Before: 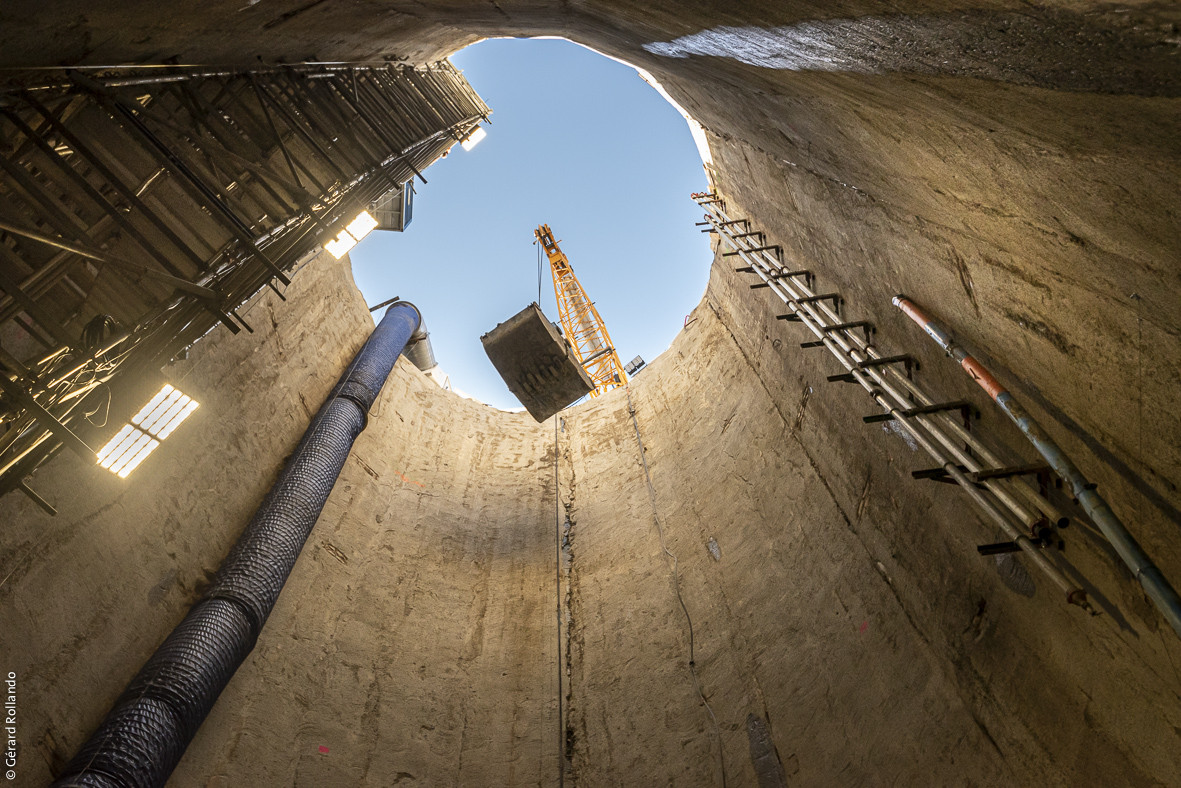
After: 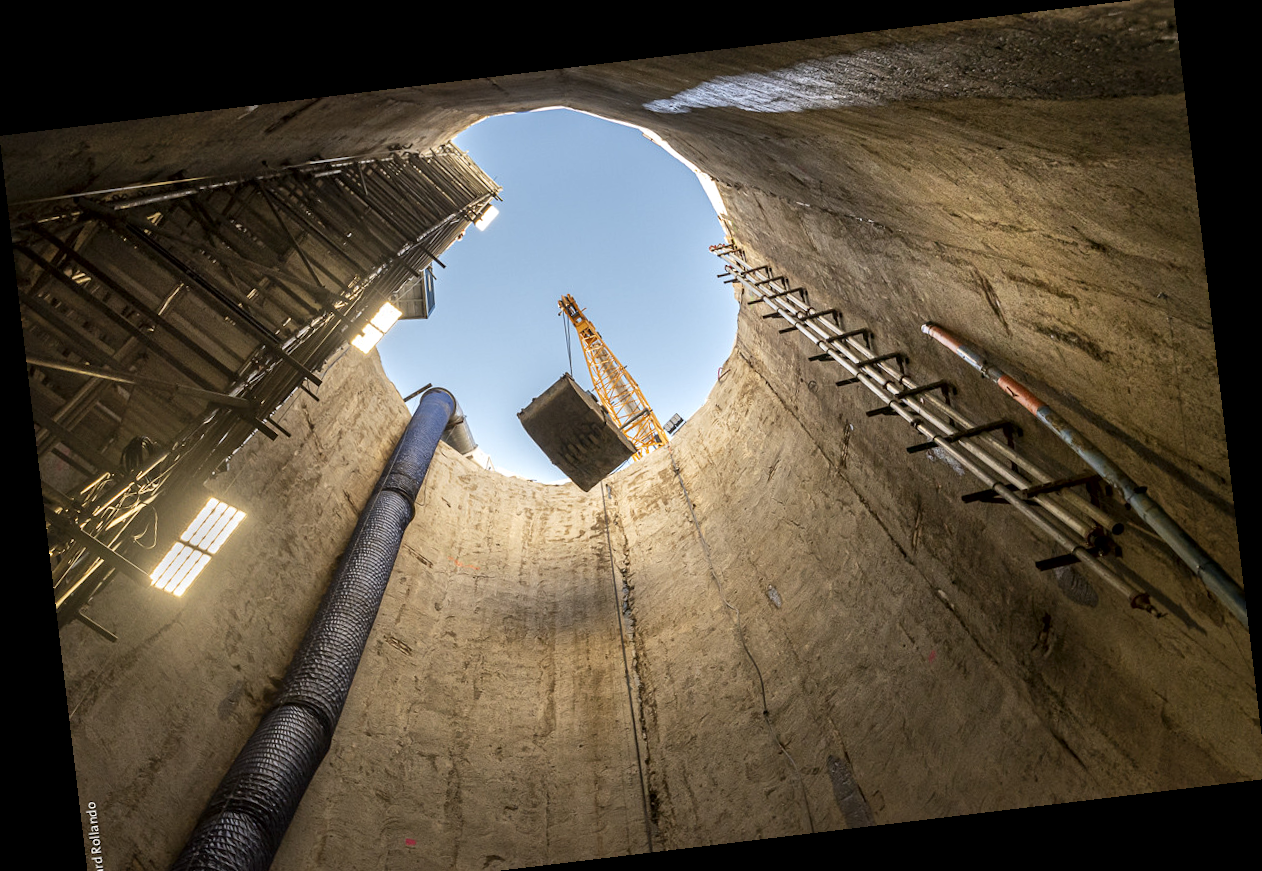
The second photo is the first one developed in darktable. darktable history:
local contrast: mode bilateral grid, contrast 20, coarseness 50, detail 132%, midtone range 0.2
rotate and perspective: rotation -6.83°, automatic cropping off
crop: top 0.448%, right 0.264%, bottom 5.045%
